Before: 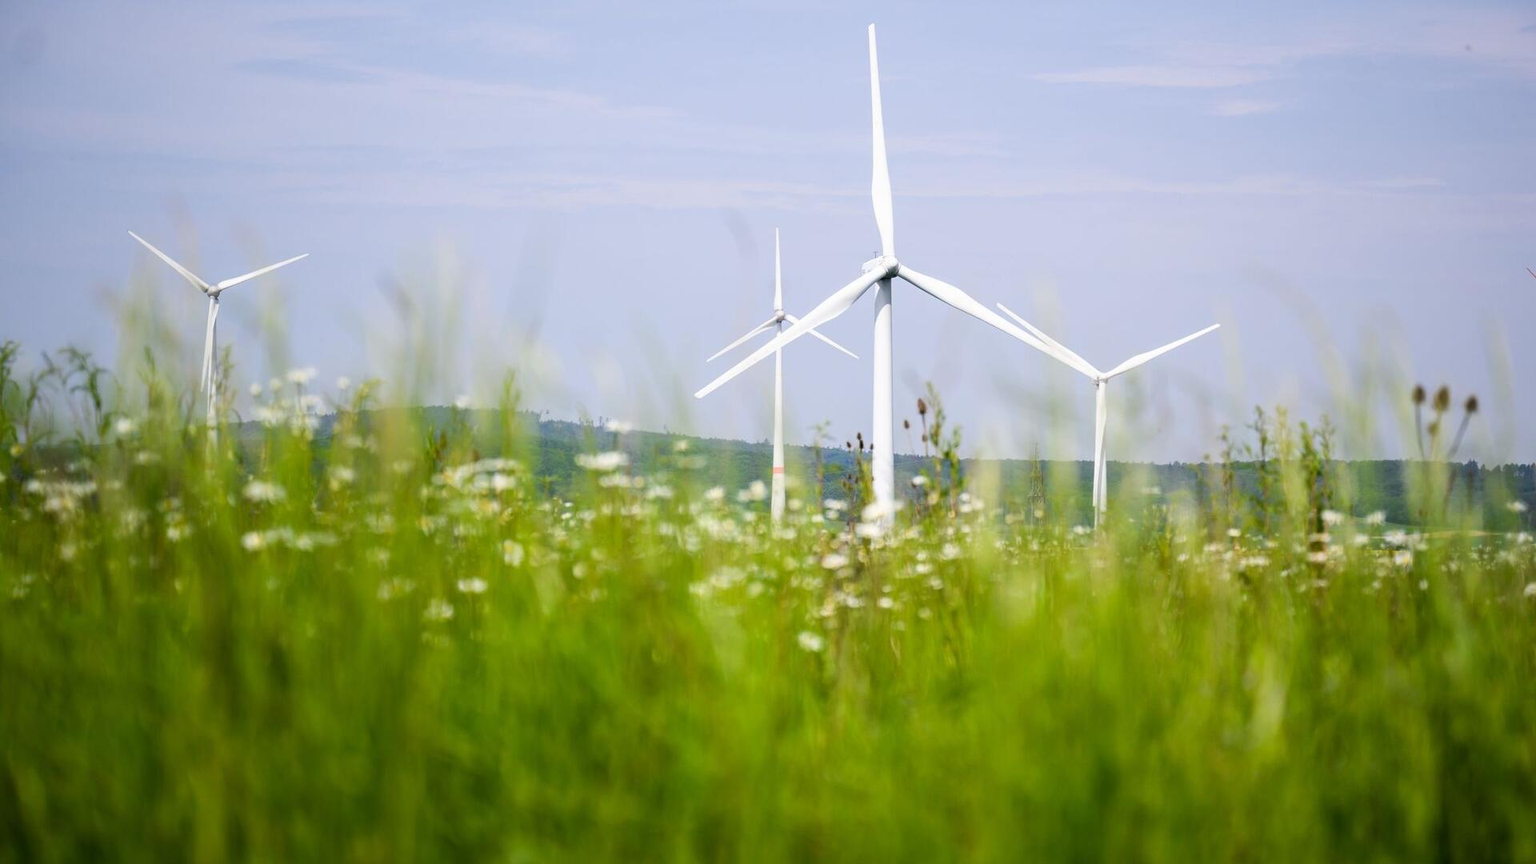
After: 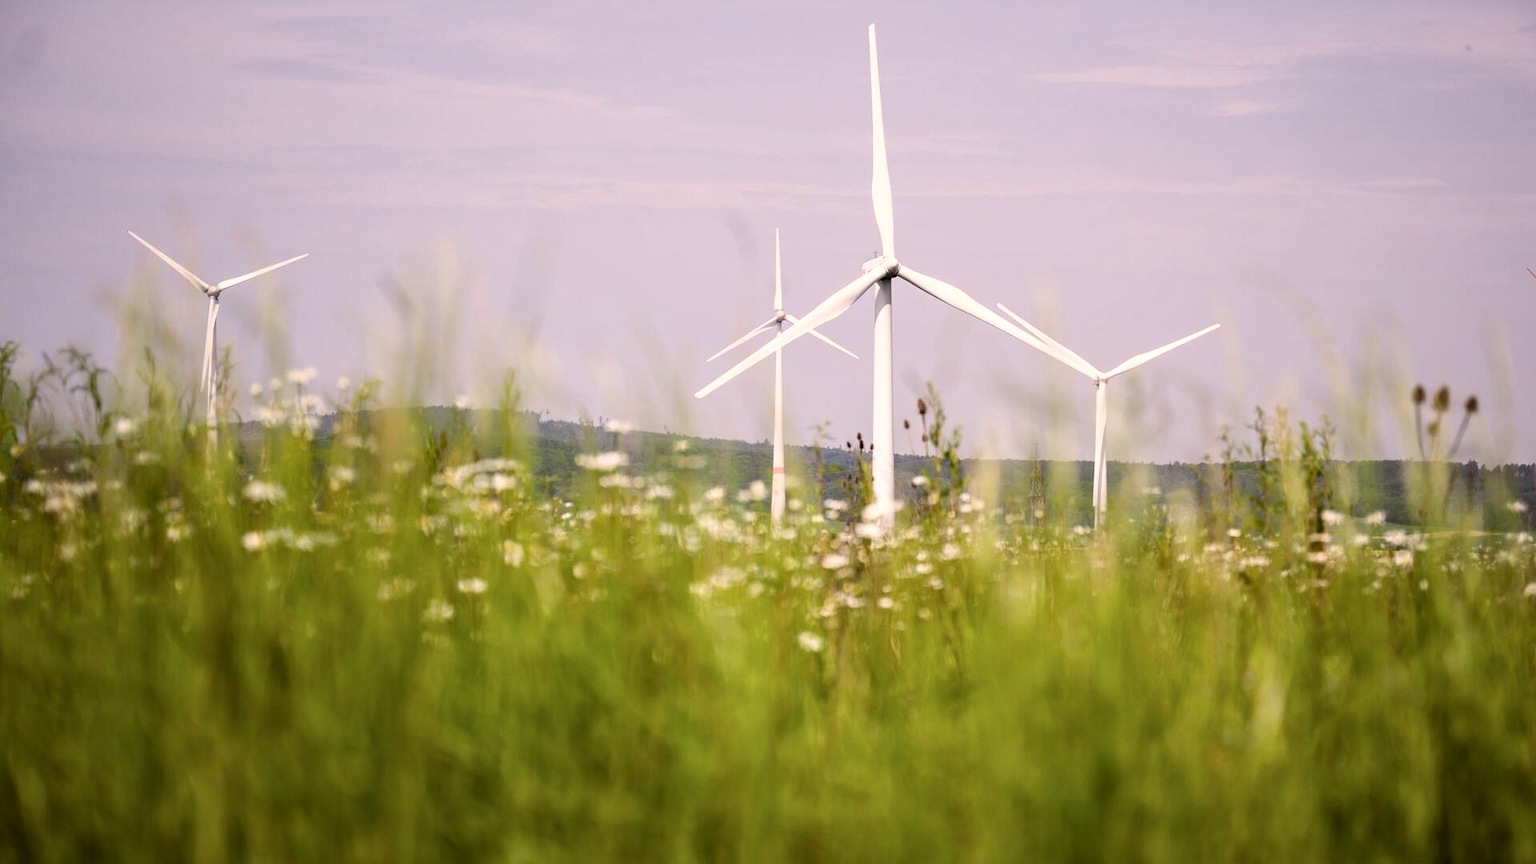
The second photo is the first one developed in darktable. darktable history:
contrast equalizer: octaves 7, y [[0.6 ×6], [0.55 ×6], [0 ×6], [0 ×6], [0 ×6]], mix 0.3
color correction: highlights a* 10.21, highlights b* 9.79, shadows a* 8.61, shadows b* 7.88, saturation 0.8
